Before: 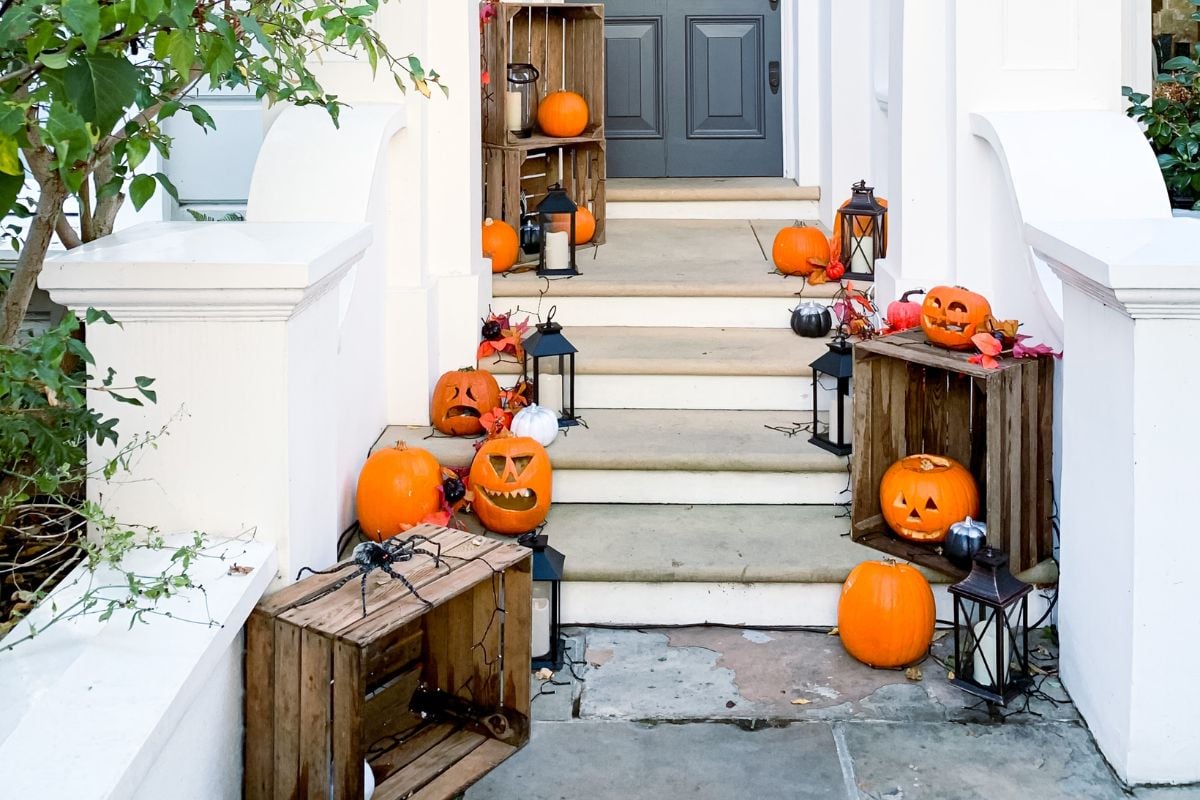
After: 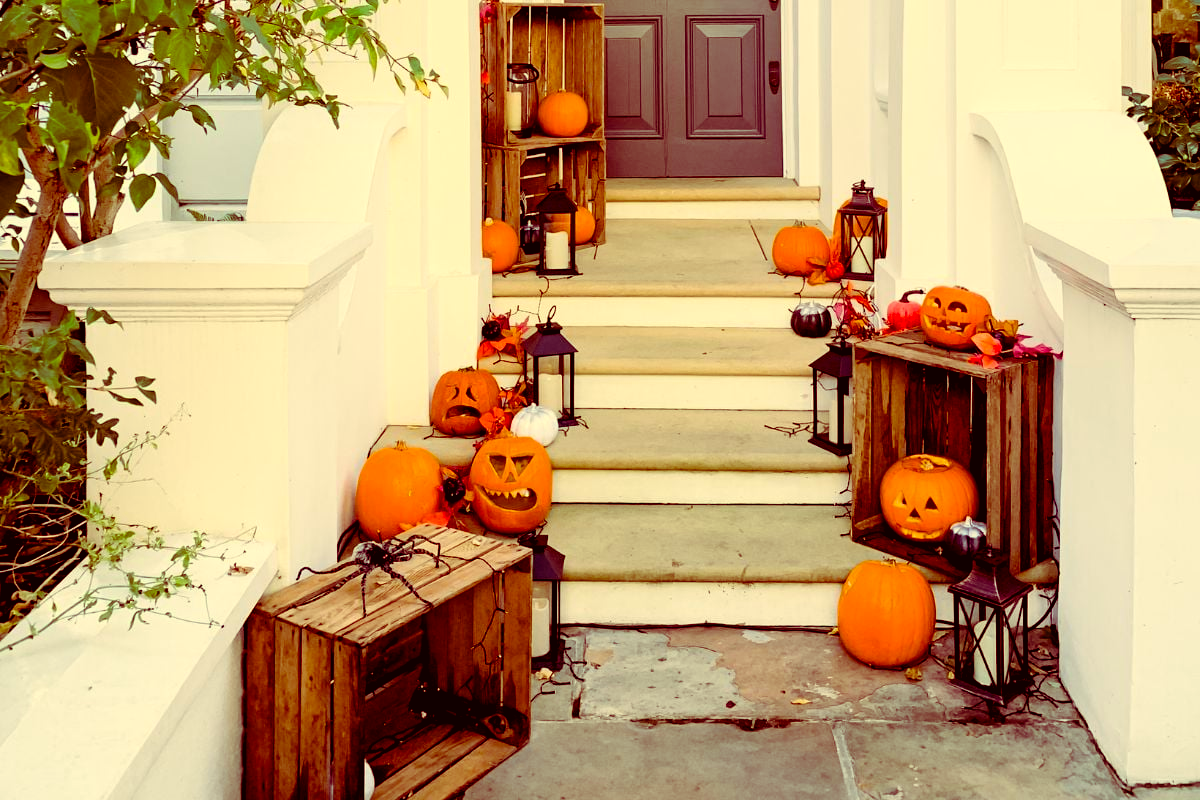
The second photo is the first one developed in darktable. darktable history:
color balance rgb: shadows lift › luminance -18.716%, shadows lift › chroma 35.244%, global offset › luminance -0.508%, perceptual saturation grading › global saturation 29.744%
color correction: highlights a* 0.167, highlights b* 28.85, shadows a* -0.177, shadows b* 21.79
